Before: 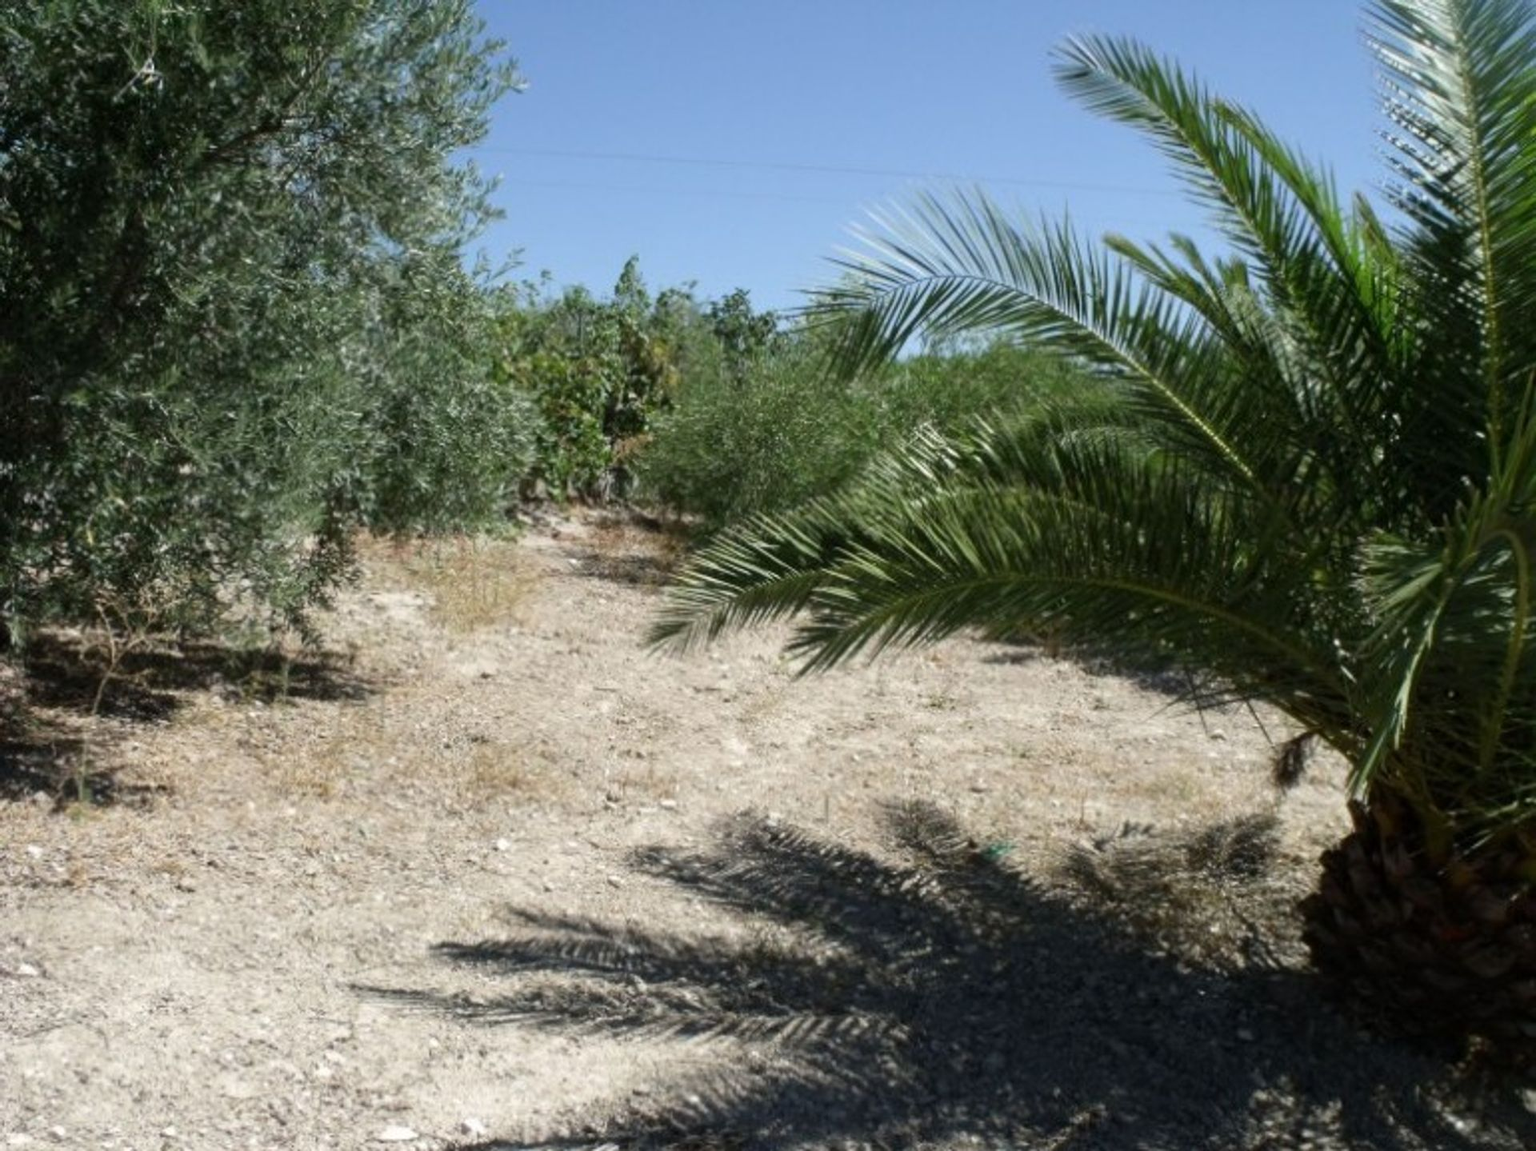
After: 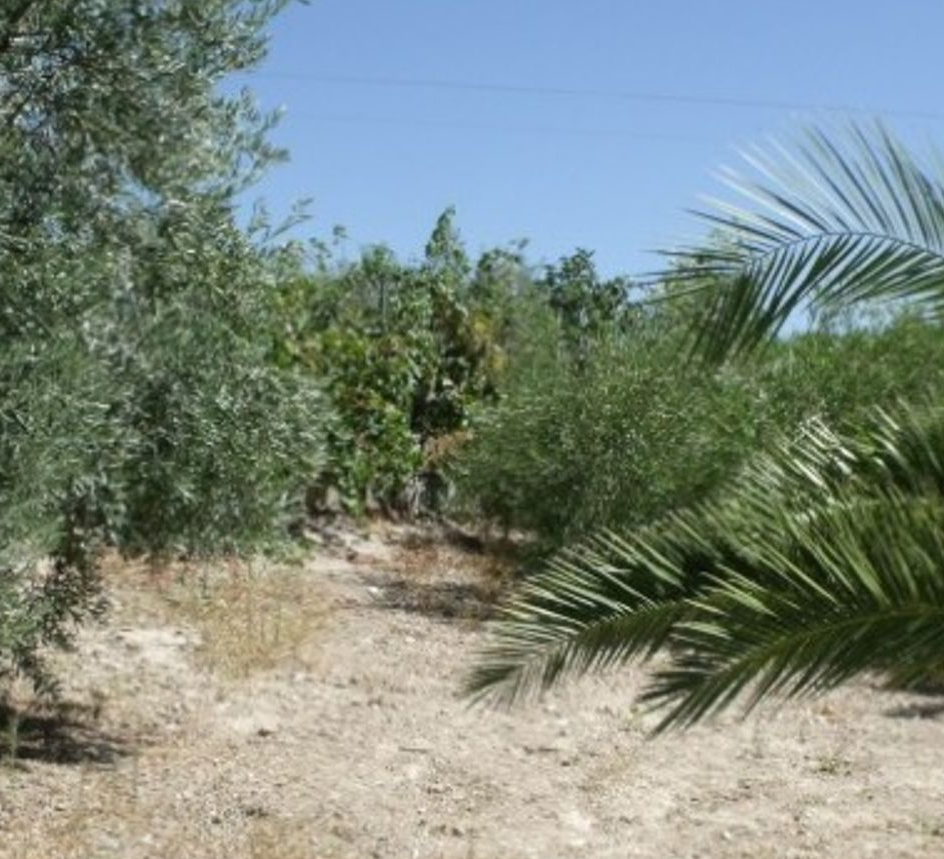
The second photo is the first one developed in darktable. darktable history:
crop: left 17.905%, top 7.798%, right 32.91%, bottom 32.439%
